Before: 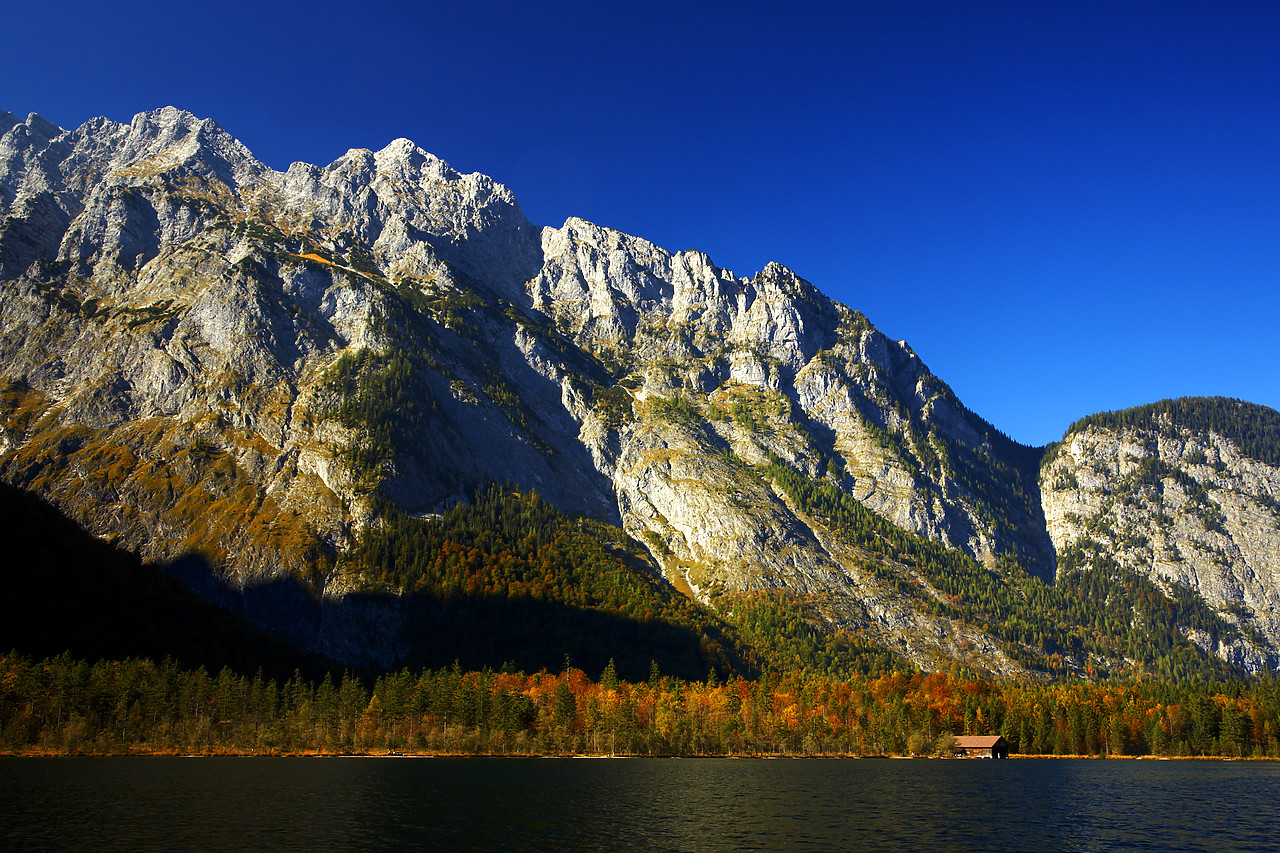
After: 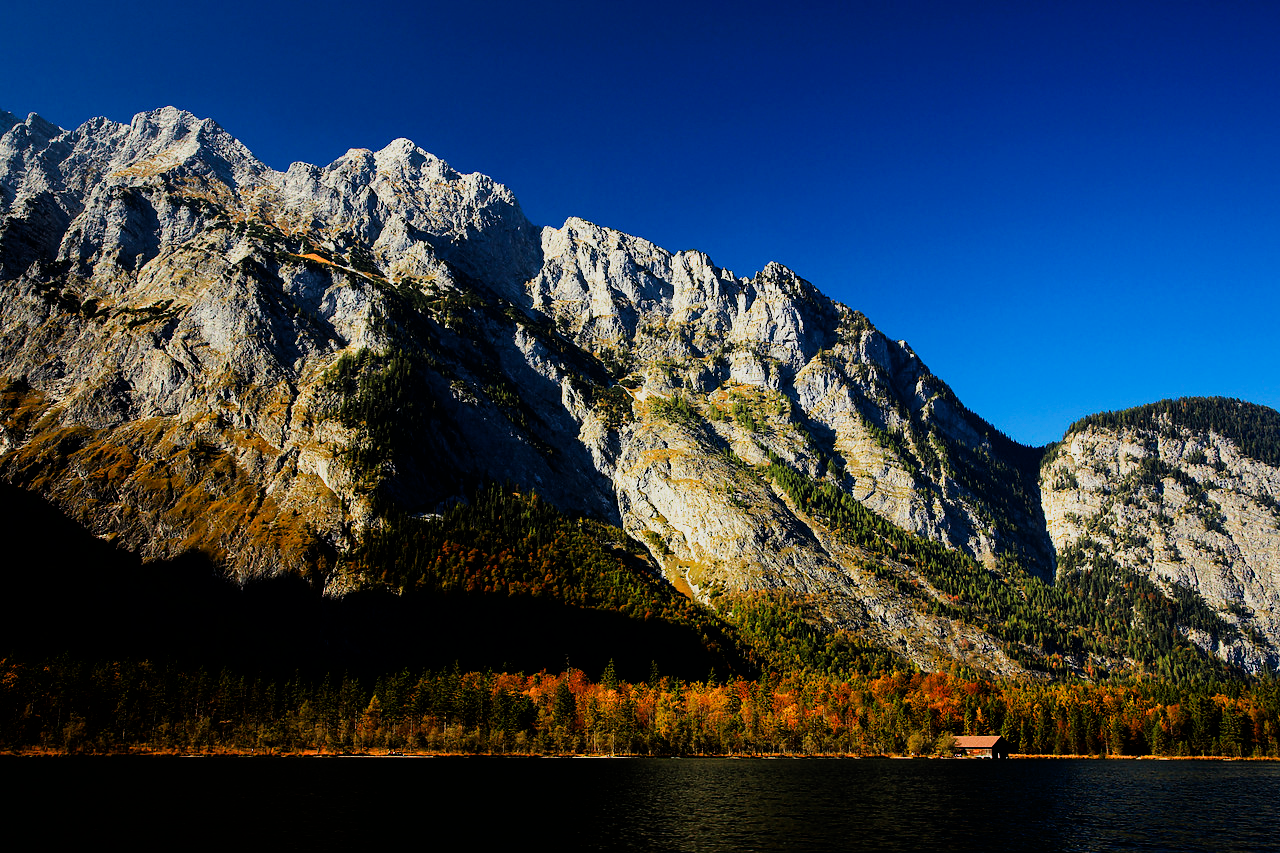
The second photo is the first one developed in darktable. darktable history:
filmic rgb: black relative exposure -5.05 EV, white relative exposure 3.98 EV, threshold 3.06 EV, hardness 2.89, contrast 1.298, highlights saturation mix -11.16%, enable highlight reconstruction true
